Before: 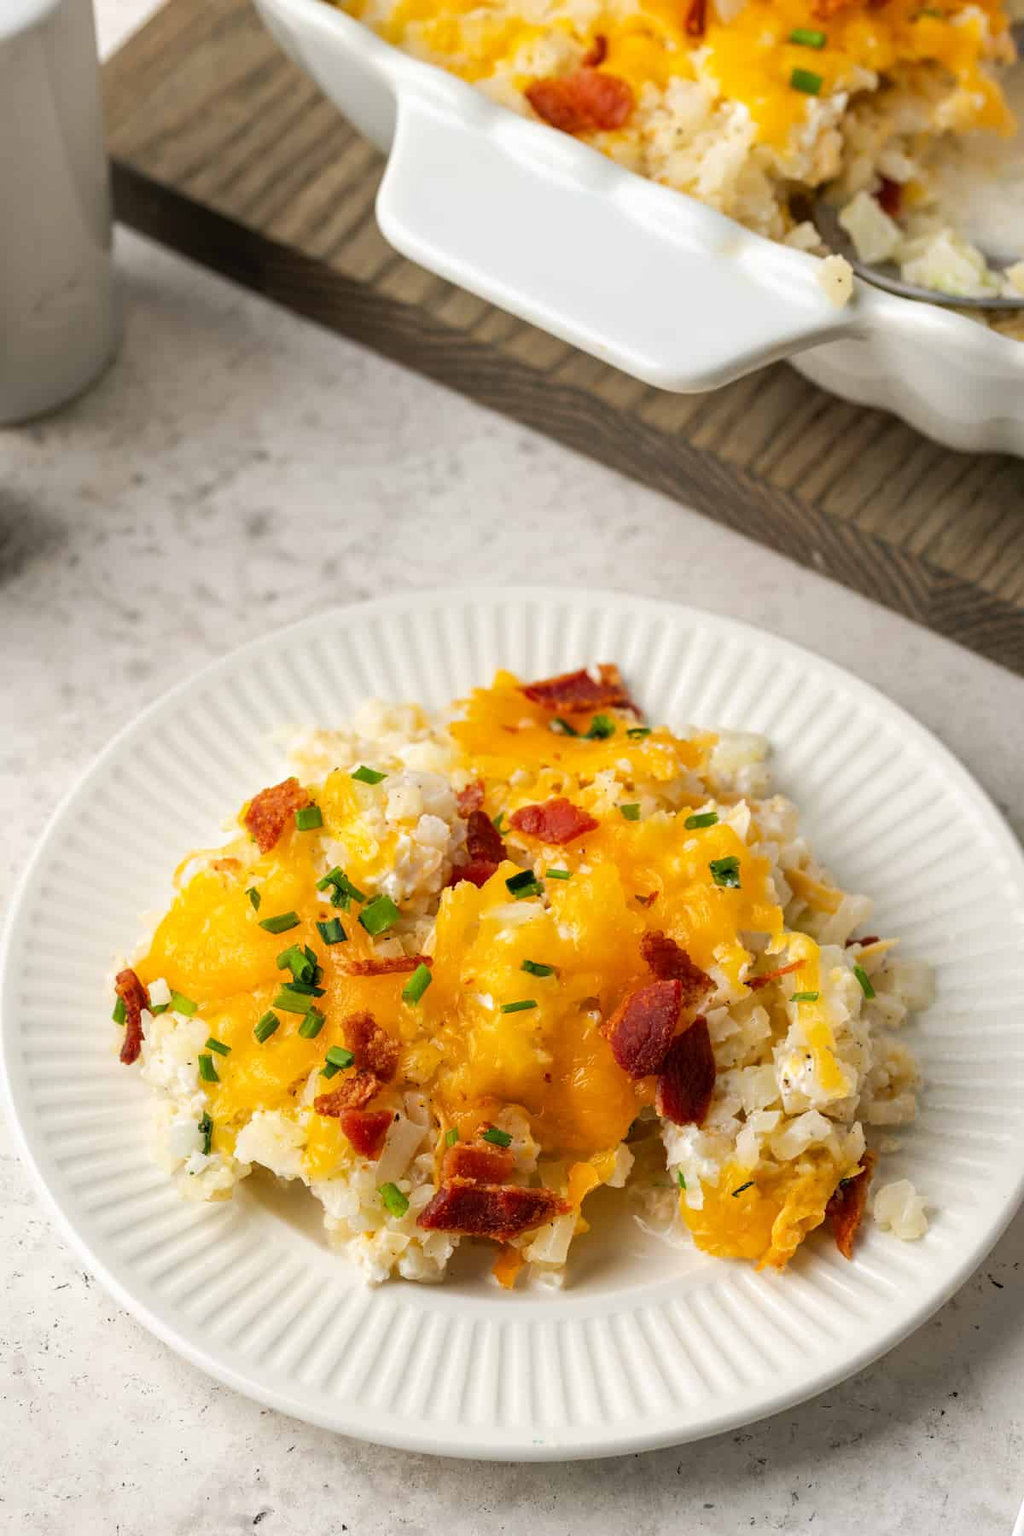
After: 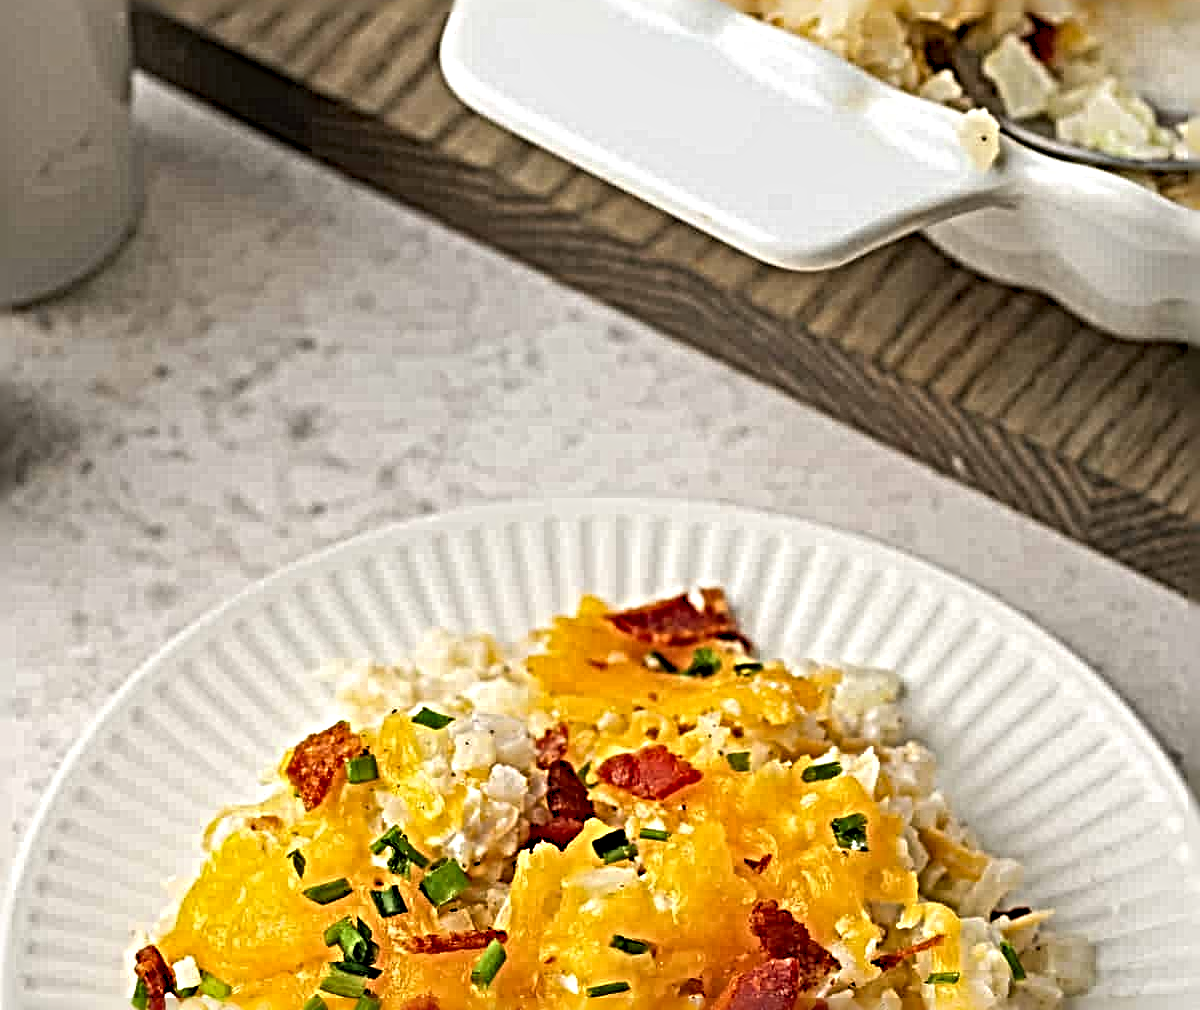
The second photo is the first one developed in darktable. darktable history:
shadows and highlights: shadows 37.27, highlights -28.18, soften with gaussian
levels: levels [0, 0.492, 0.984]
crop and rotate: top 10.605%, bottom 33.274%
sharpen: radius 6.3, amount 1.8, threshold 0
